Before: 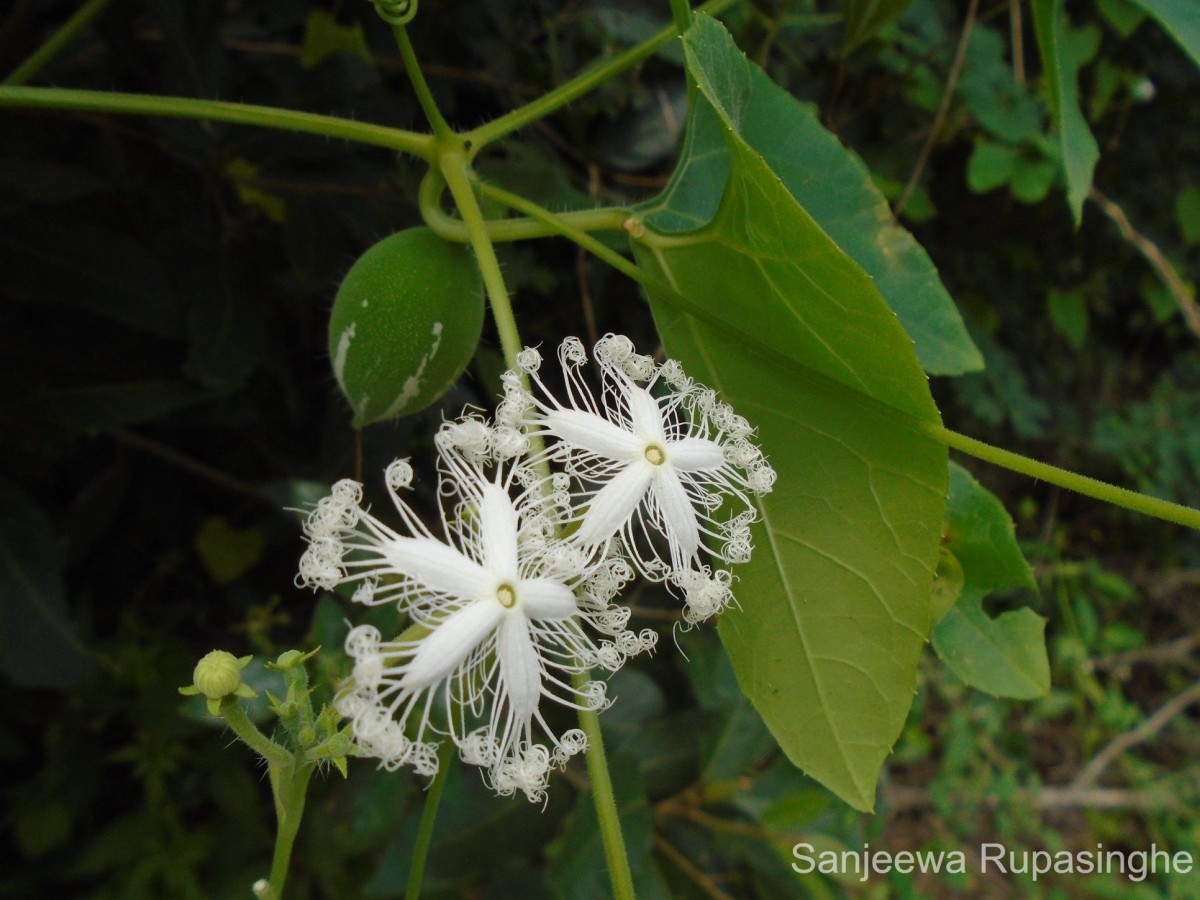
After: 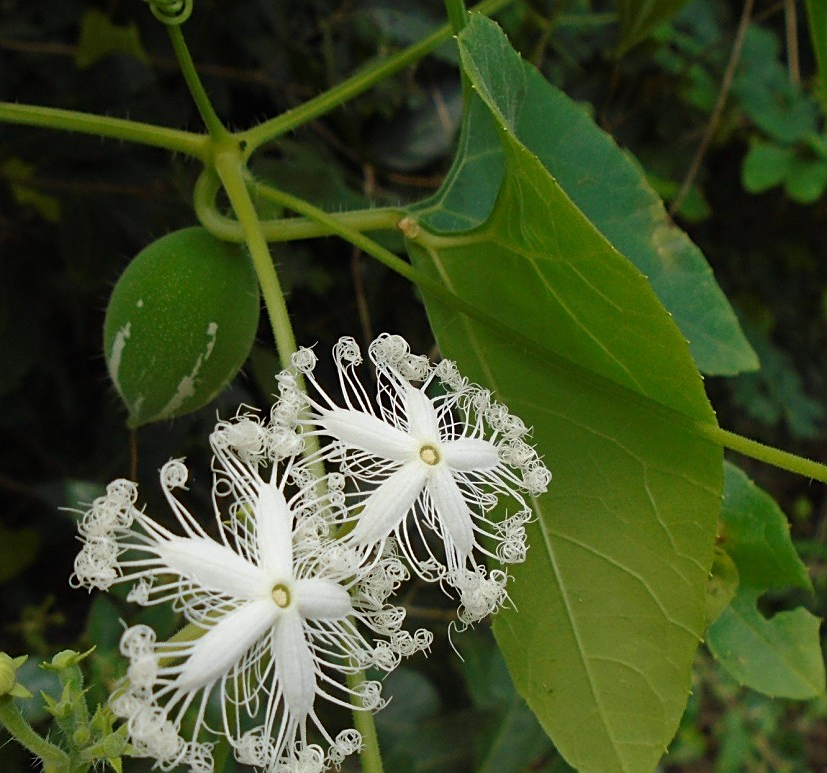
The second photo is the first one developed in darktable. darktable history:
sharpen: on, module defaults
crop: left 18.803%, right 12.225%, bottom 14.008%
